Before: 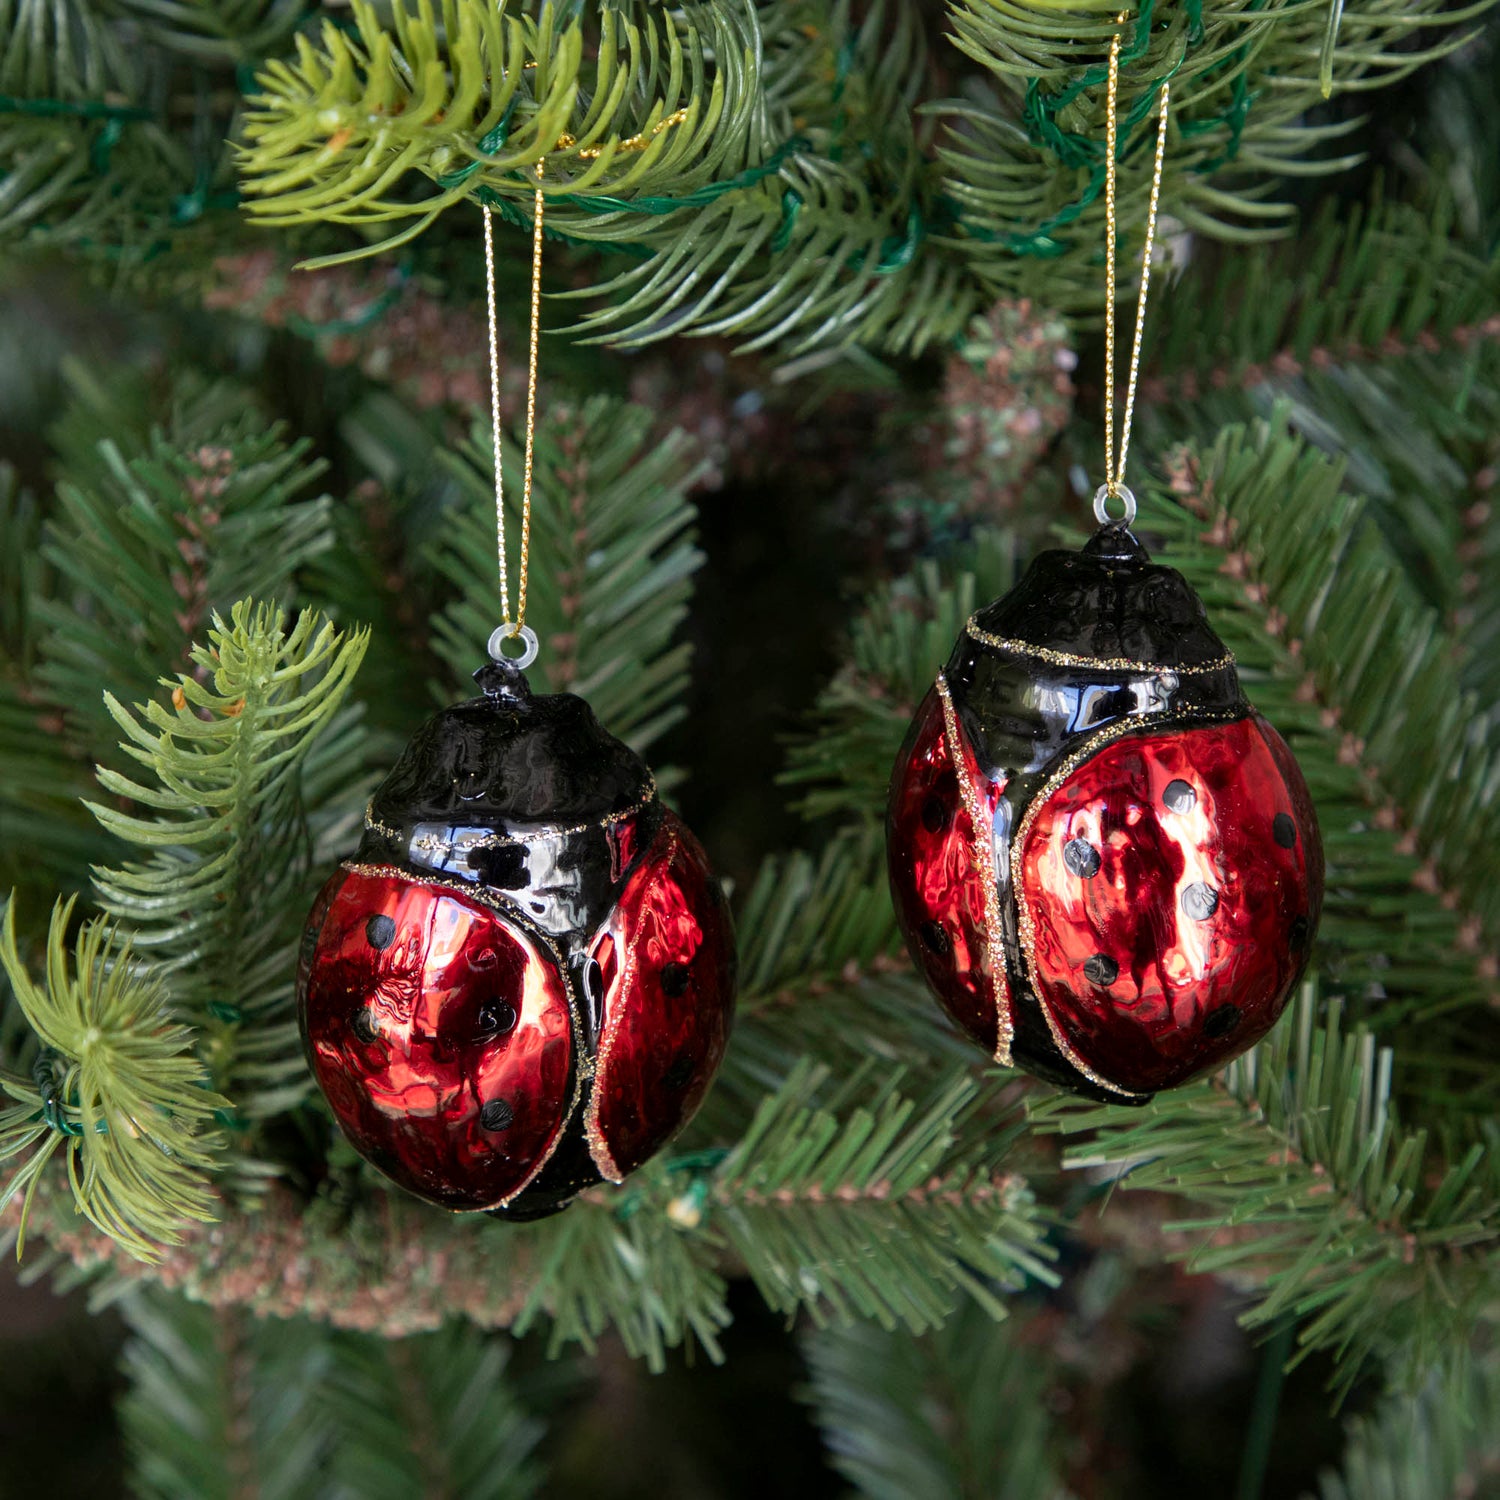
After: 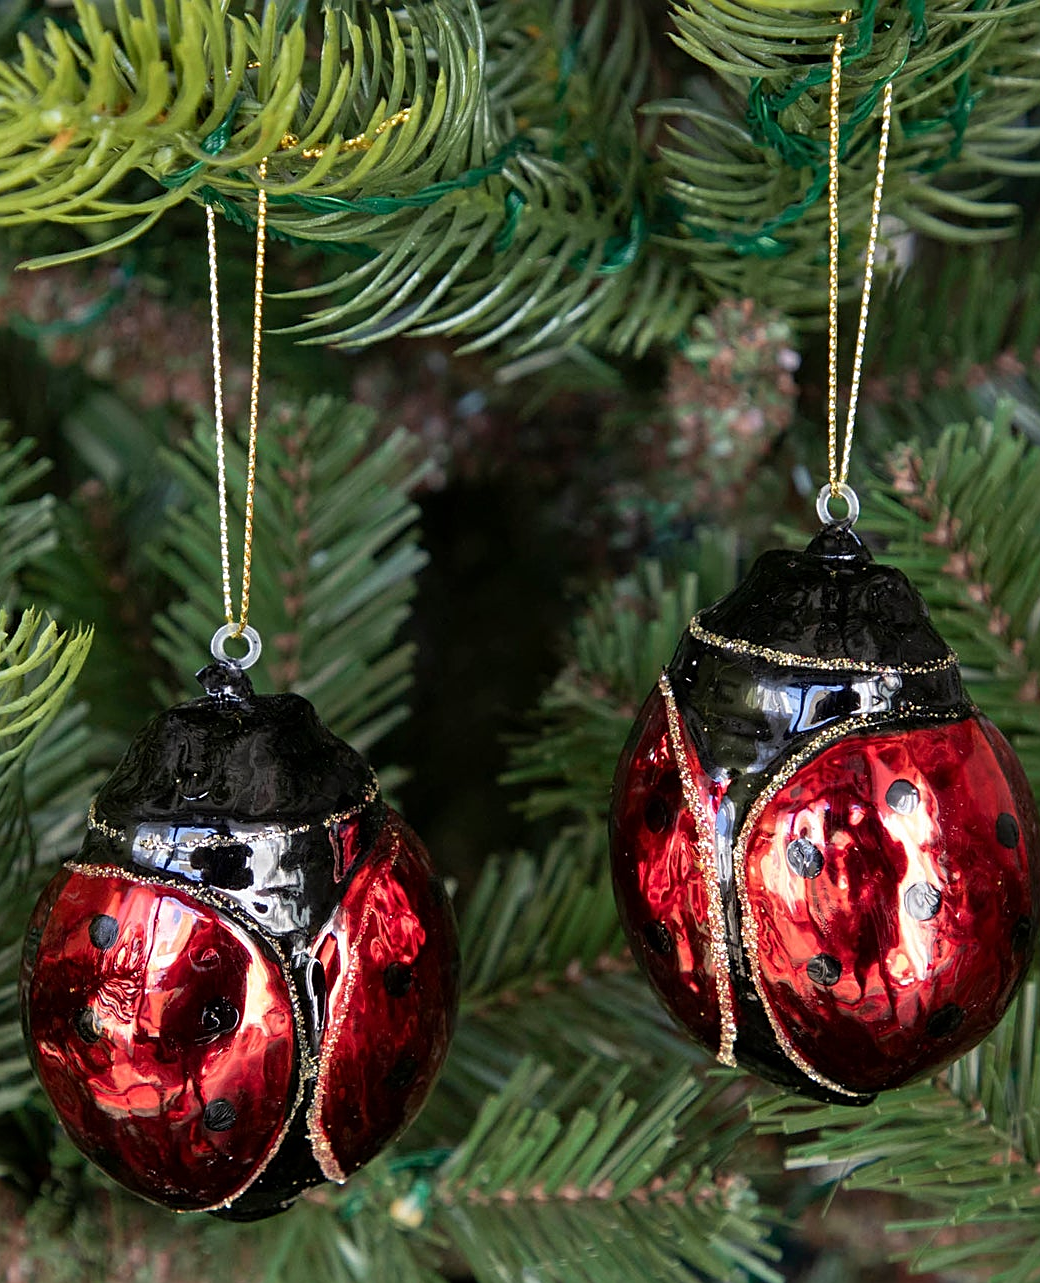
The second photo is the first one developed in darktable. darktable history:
sharpen: on, module defaults
crop: left 18.467%, right 12.191%, bottom 14.45%
